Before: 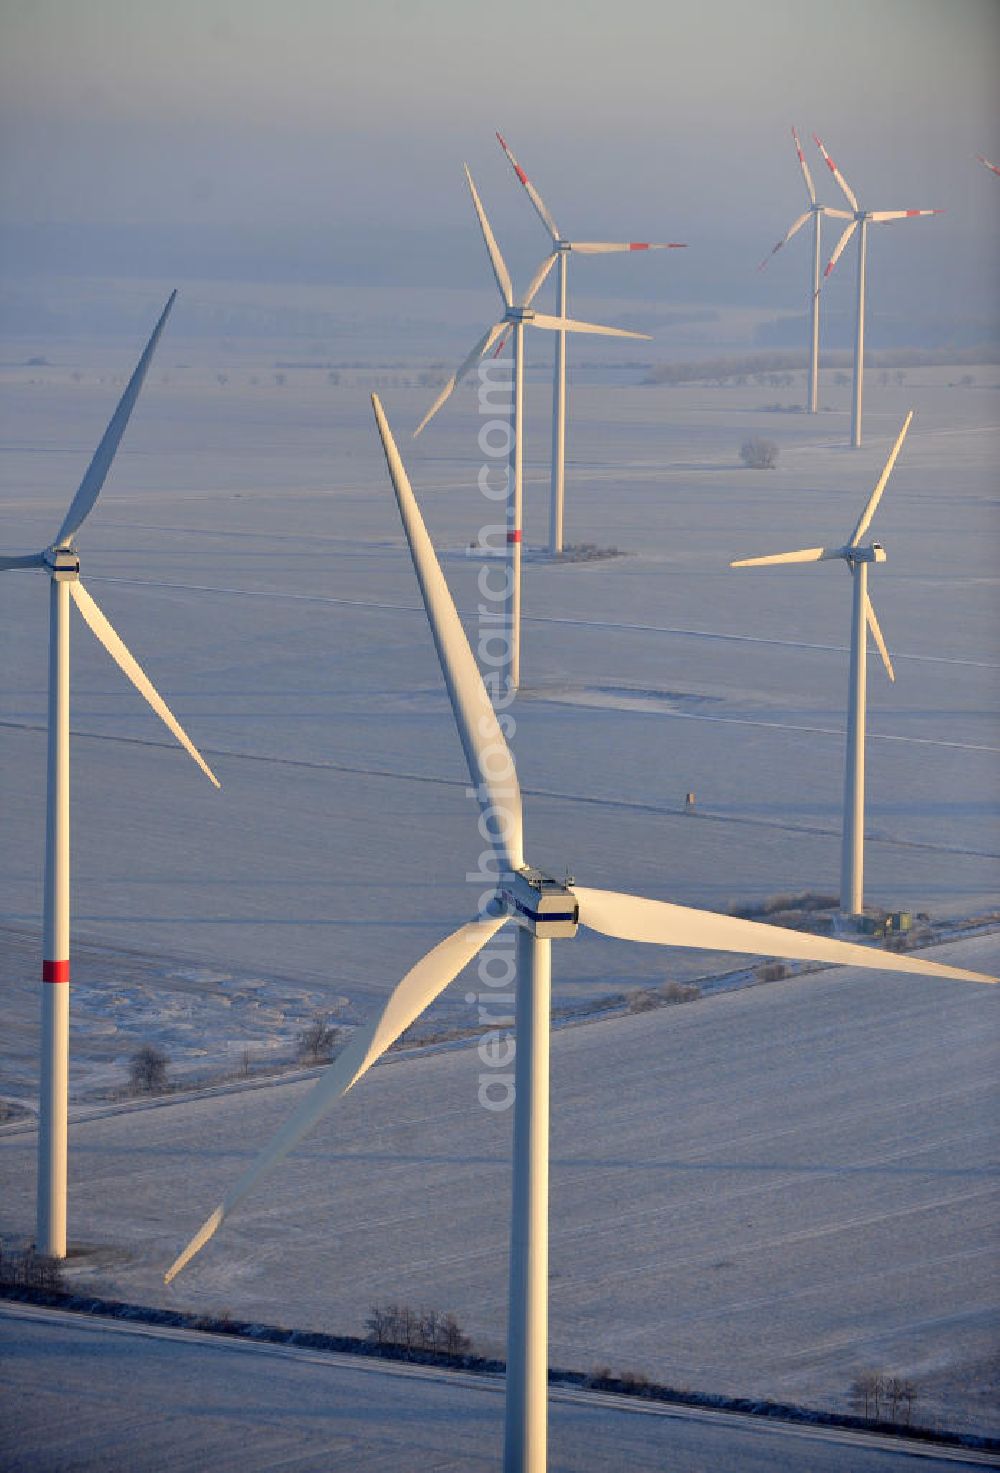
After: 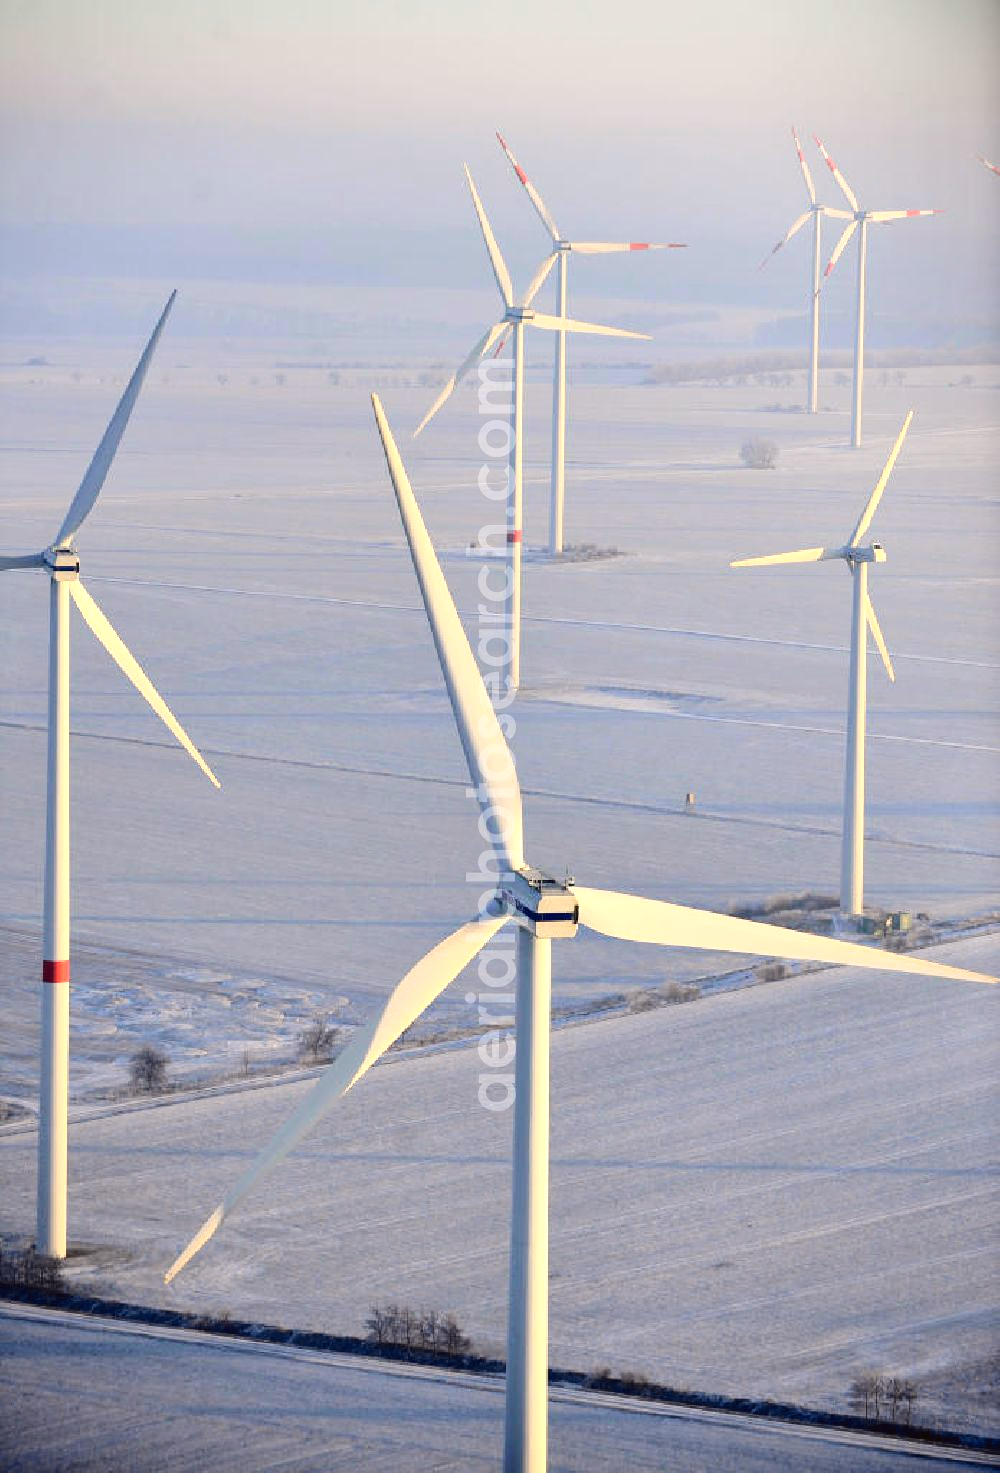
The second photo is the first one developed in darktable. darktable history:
tone curve: curves: ch0 [(0, 0.023) (0.1, 0.084) (0.184, 0.168) (0.45, 0.54) (0.57, 0.683) (0.722, 0.825) (0.877, 0.948) (1, 1)]; ch1 [(0, 0) (0.414, 0.395) (0.453, 0.437) (0.502, 0.509) (0.521, 0.519) (0.573, 0.568) (0.618, 0.61) (0.654, 0.642) (1, 1)]; ch2 [(0, 0) (0.421, 0.43) (0.45, 0.463) (0.492, 0.504) (0.511, 0.519) (0.557, 0.557) (0.602, 0.605) (1, 1)], color space Lab, independent channels, preserve colors none
exposure: black level correction 0.001, exposure 0.5 EV, compensate exposure bias true, compensate highlight preservation false
